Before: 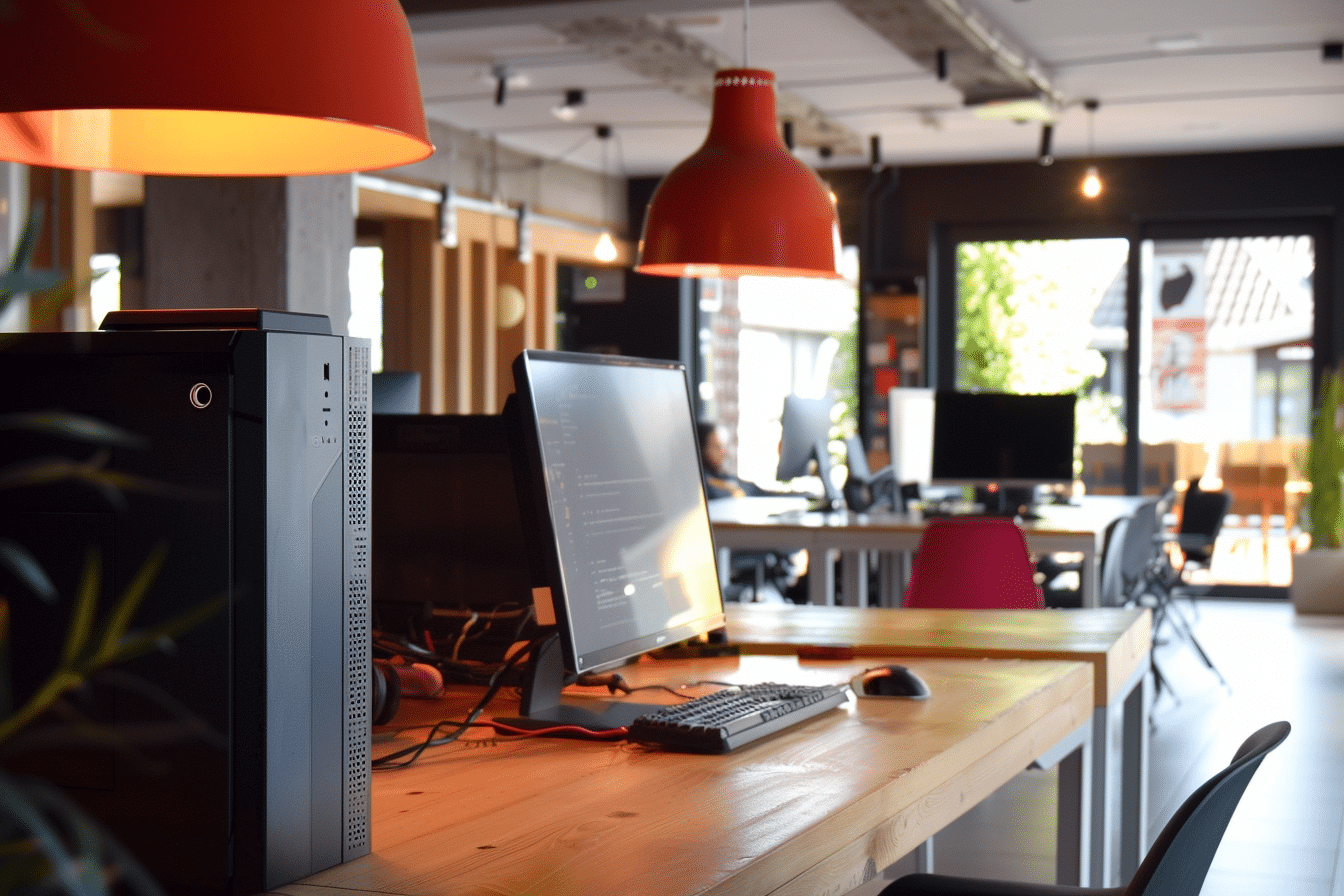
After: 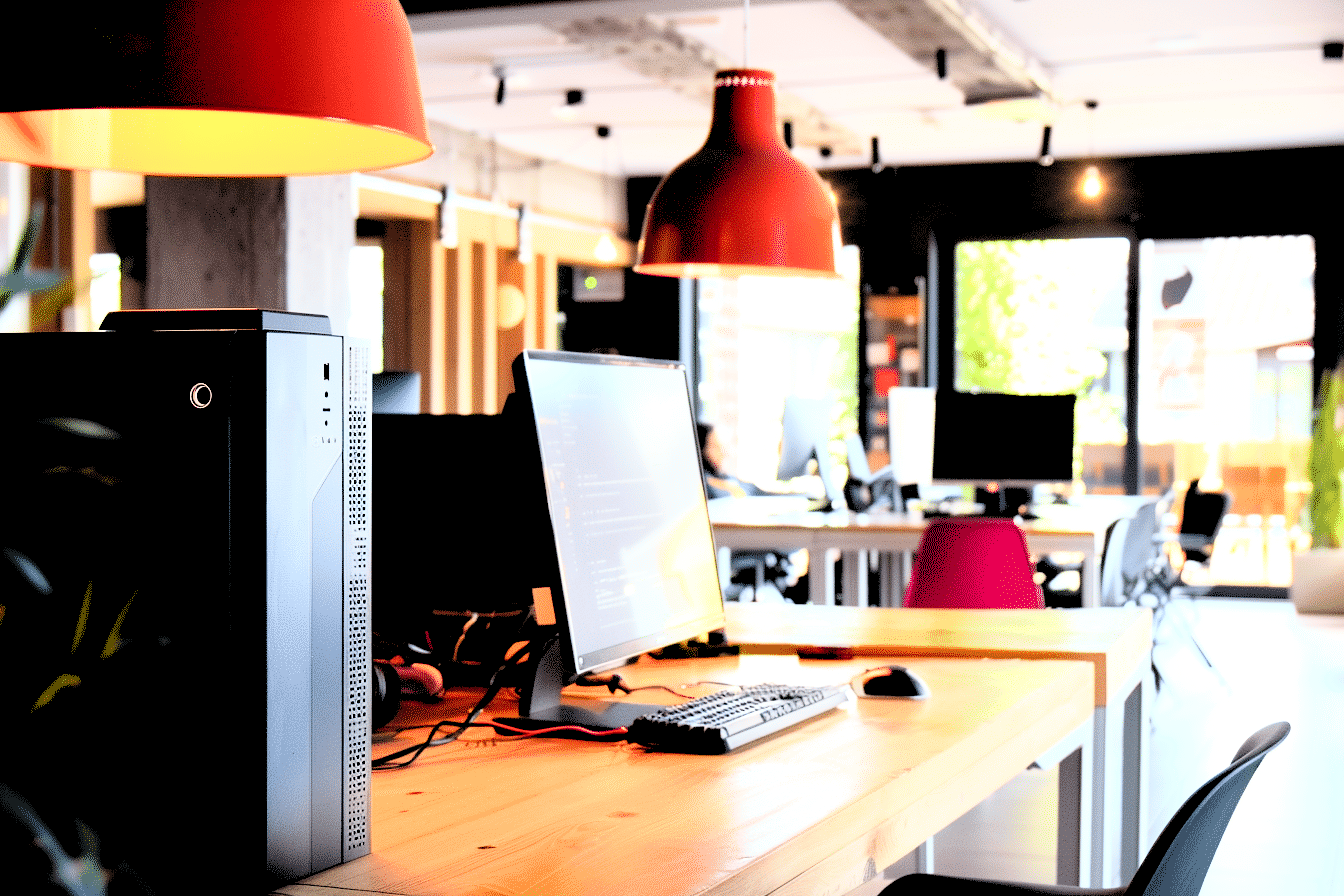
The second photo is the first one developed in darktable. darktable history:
levels: levels [0.072, 0.414, 0.976]
rgb curve: curves: ch0 [(0, 0) (0.21, 0.15) (0.24, 0.21) (0.5, 0.75) (0.75, 0.96) (0.89, 0.99) (1, 1)]; ch1 [(0, 0.02) (0.21, 0.13) (0.25, 0.2) (0.5, 0.67) (0.75, 0.9) (0.89, 0.97) (1, 1)]; ch2 [(0, 0.02) (0.21, 0.13) (0.25, 0.2) (0.5, 0.67) (0.75, 0.9) (0.89, 0.97) (1, 1)], compensate middle gray true
